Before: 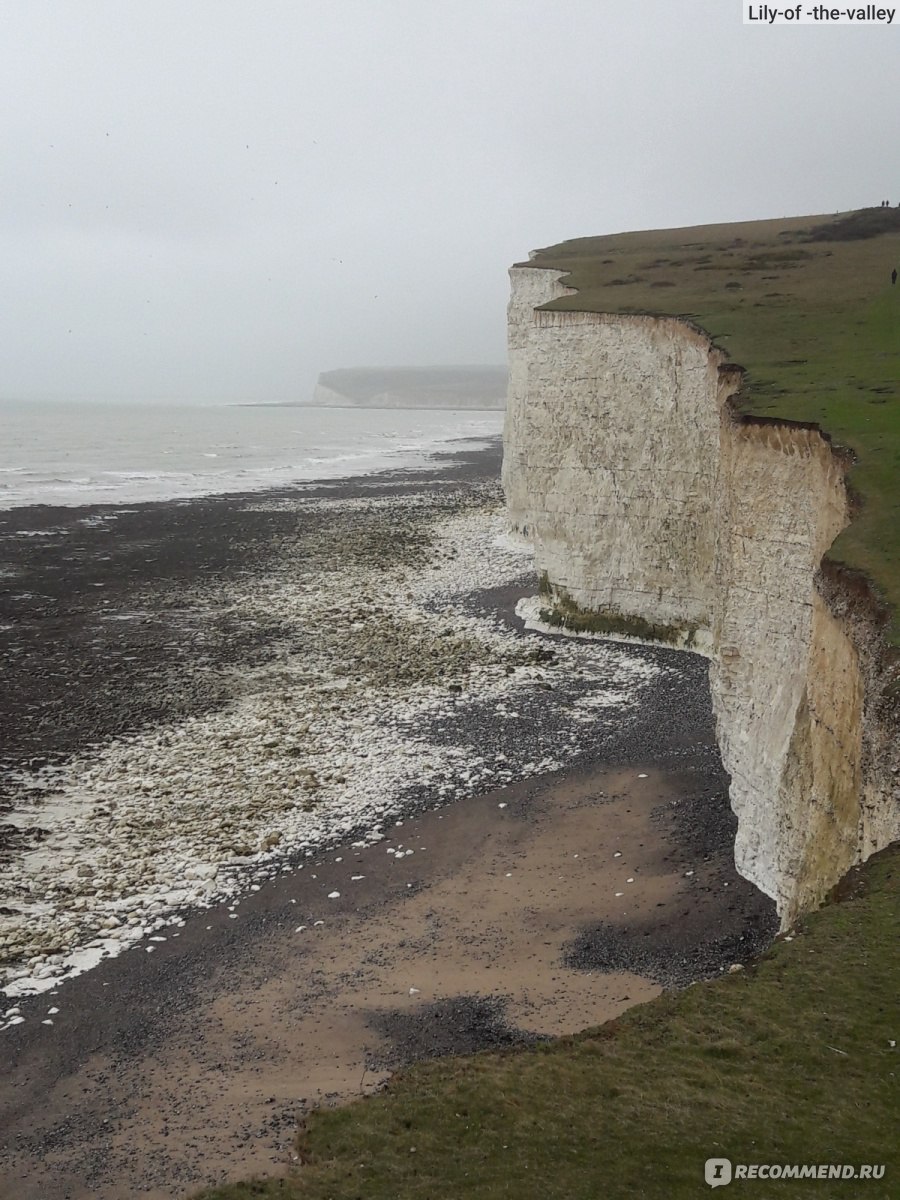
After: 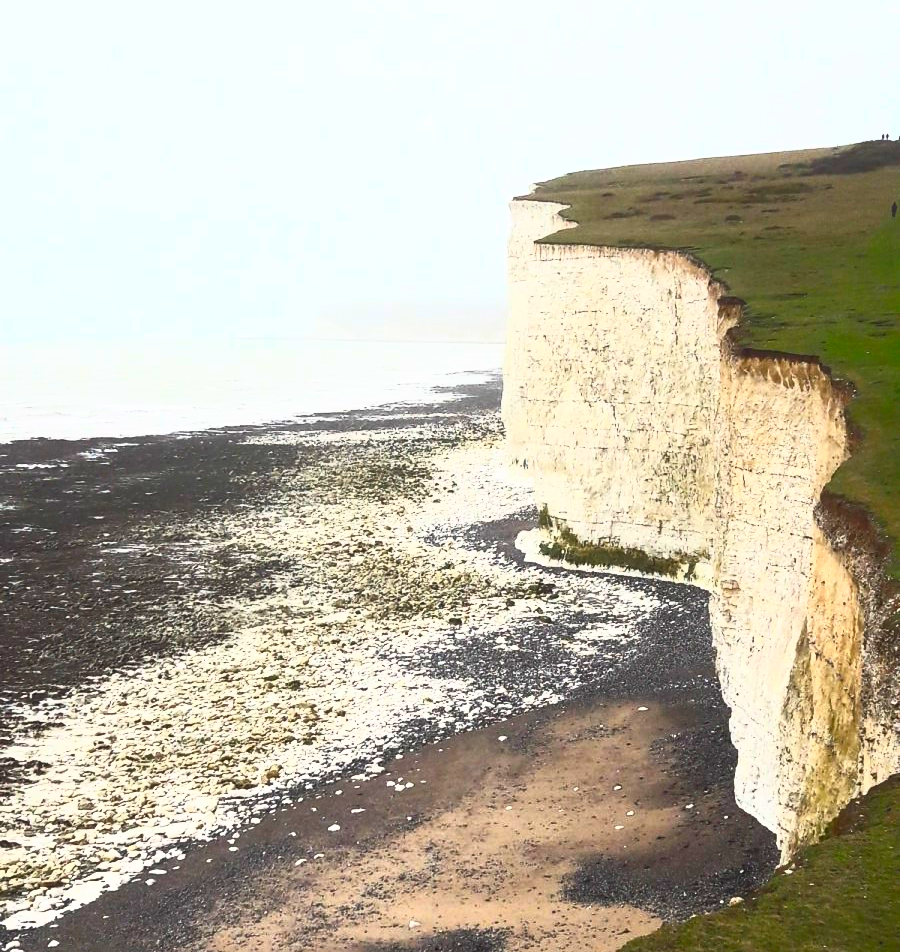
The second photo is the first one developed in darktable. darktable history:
crop and rotate: top 5.665%, bottom 14.974%
contrast brightness saturation: contrast 0.998, brightness 0.994, saturation 0.998
